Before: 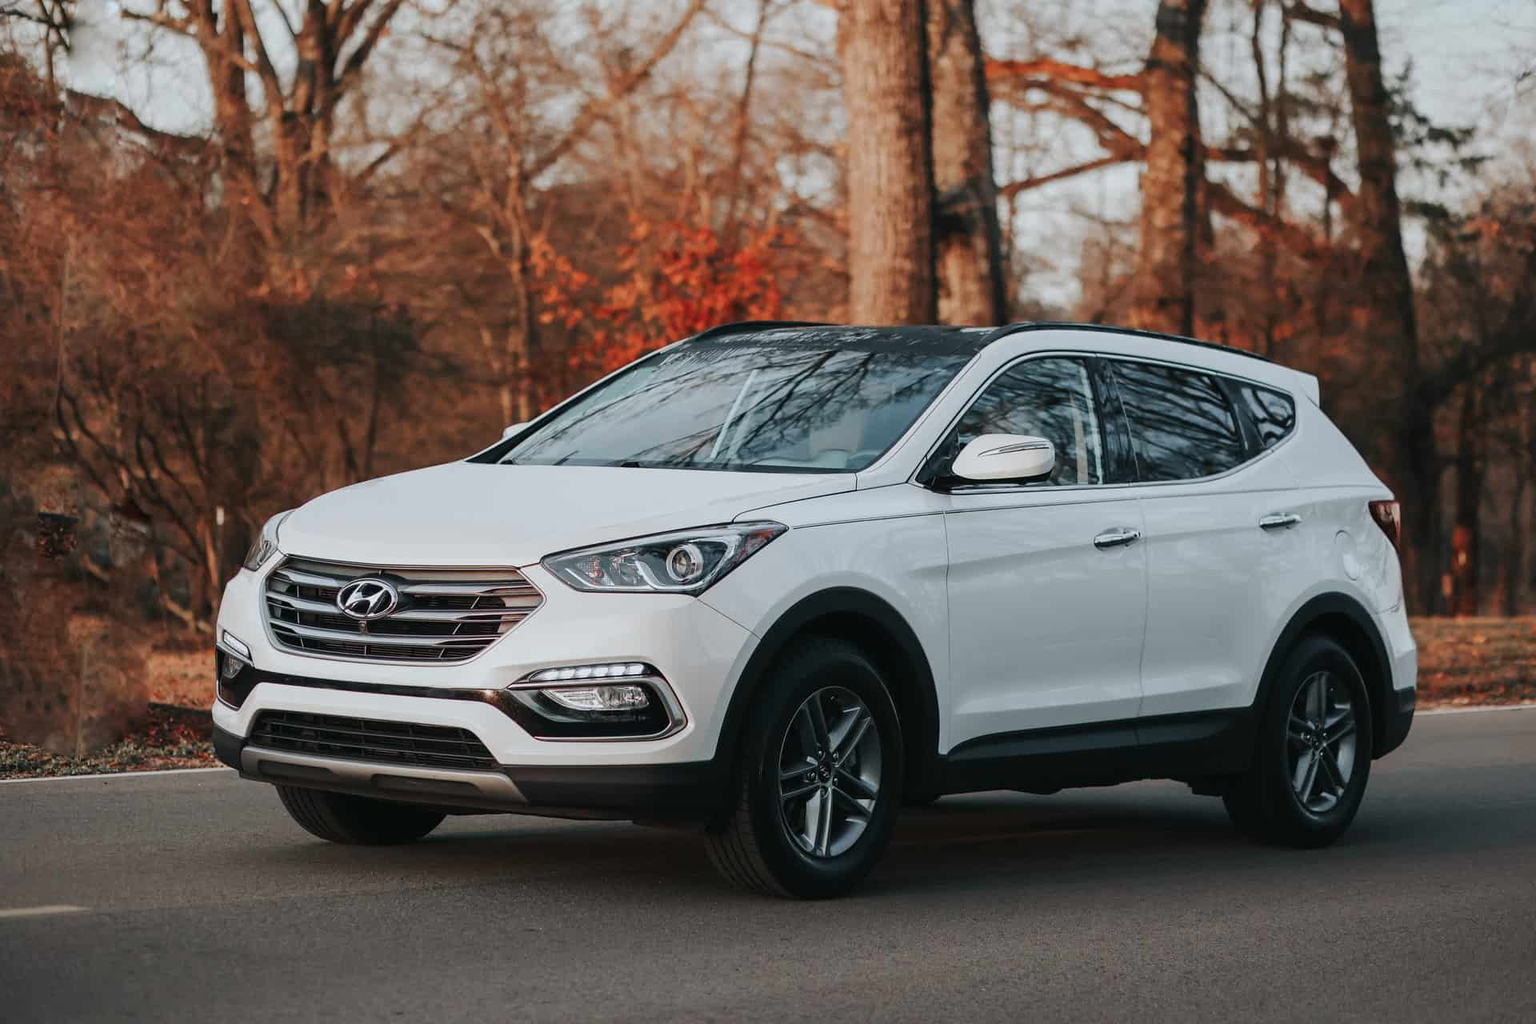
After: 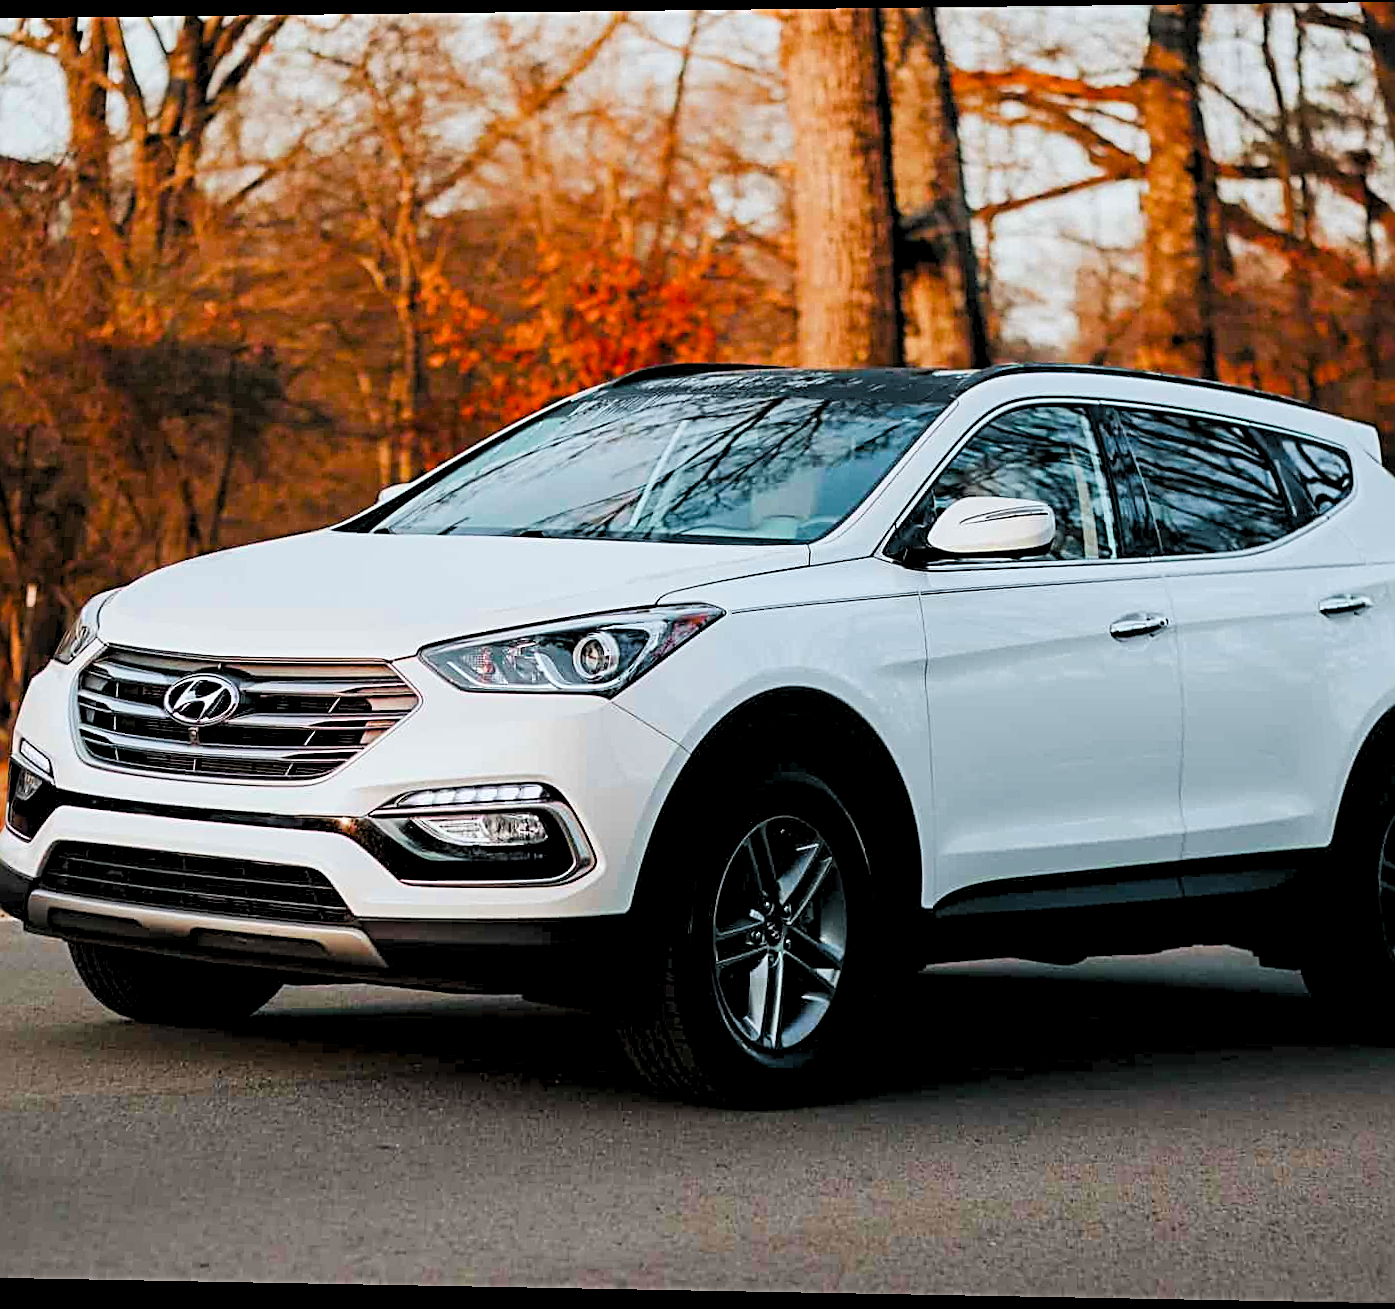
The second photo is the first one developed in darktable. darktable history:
levels: levels [0.073, 0.497, 0.972]
sharpen: radius 2.817, amount 0.715
color balance rgb: linear chroma grading › global chroma 20%, perceptual saturation grading › global saturation 25%, perceptual brilliance grading › global brilliance 20%, global vibrance 20%
crop: left 15.419%, right 17.914%
exposure: compensate highlight preservation false
filmic rgb: hardness 4.17
rotate and perspective: rotation 0.128°, lens shift (vertical) -0.181, lens shift (horizontal) -0.044, shear 0.001, automatic cropping off
